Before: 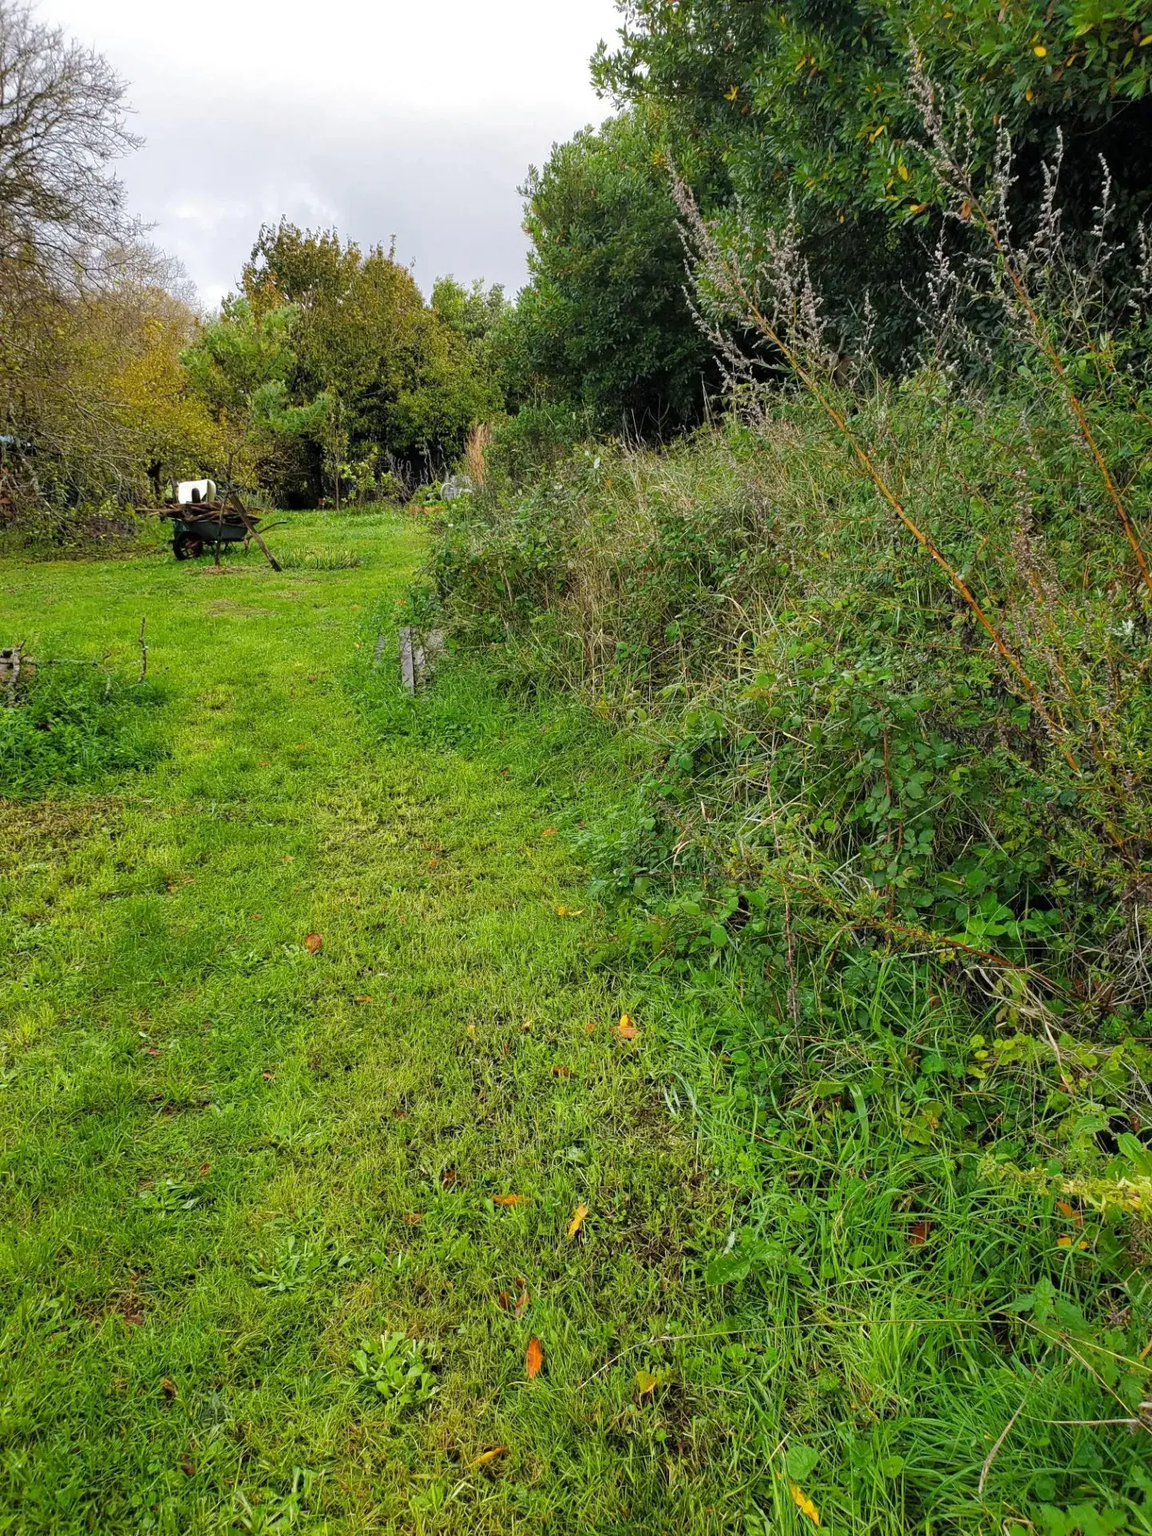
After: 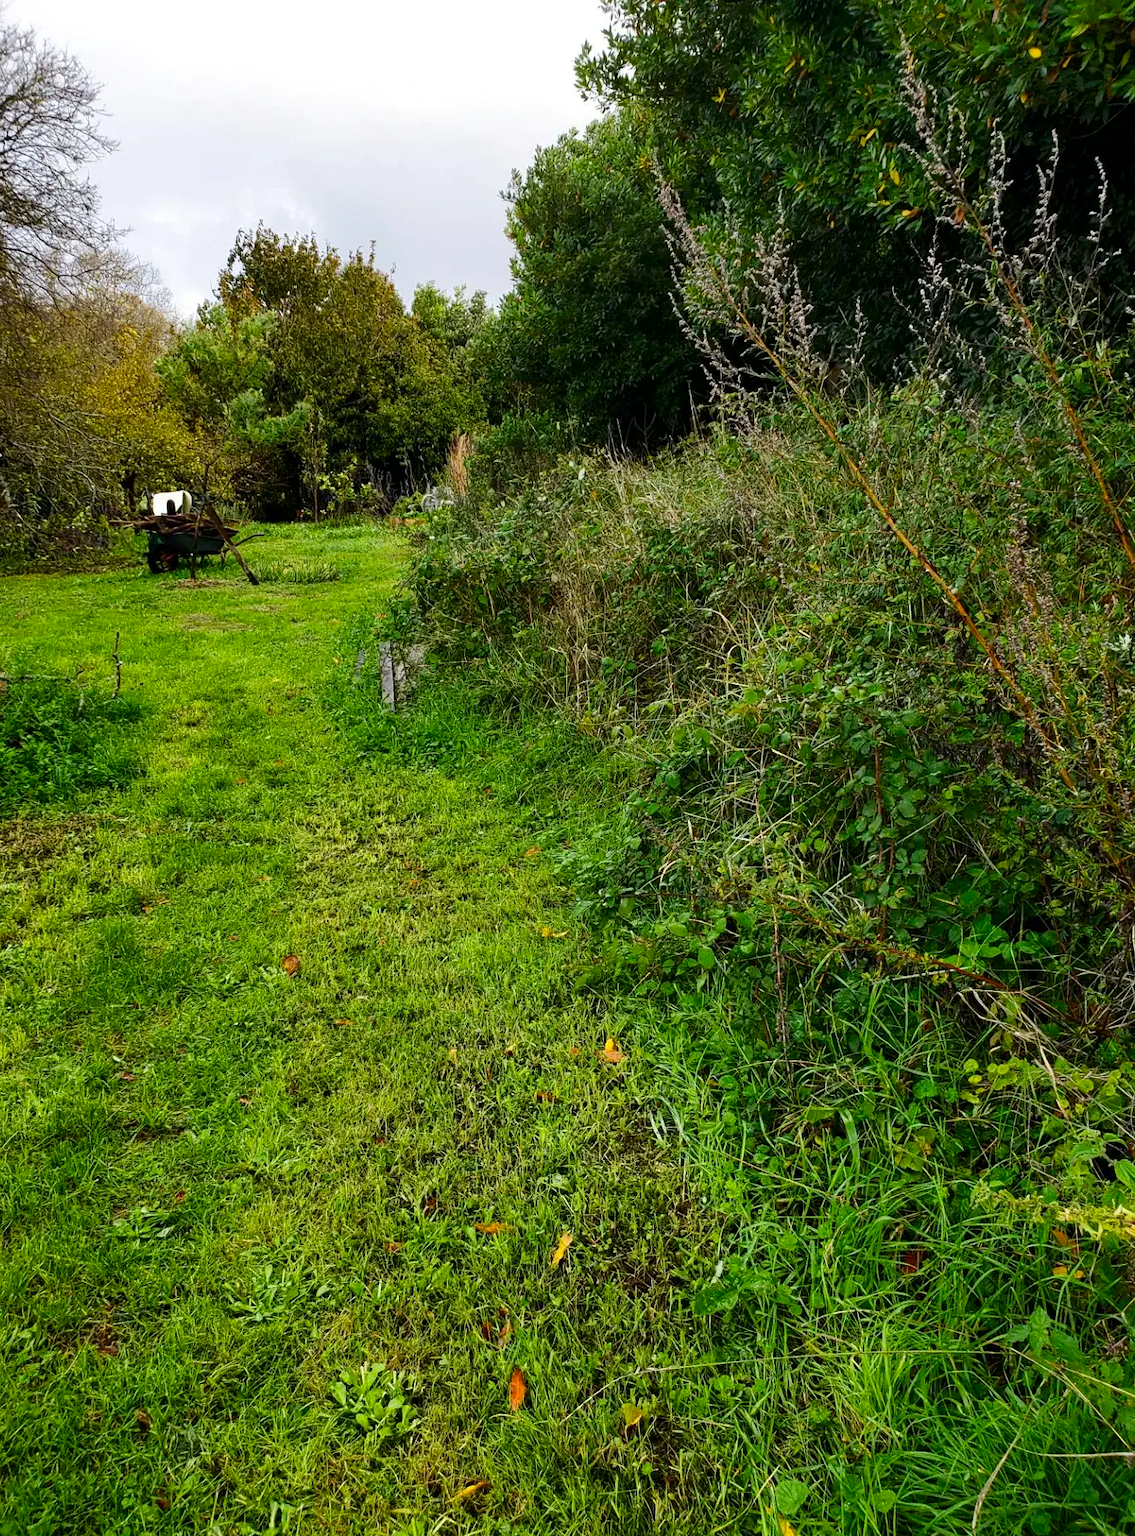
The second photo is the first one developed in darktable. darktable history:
crop and rotate: left 2.536%, right 1.107%, bottom 2.246%
contrast brightness saturation: contrast 0.2, brightness -0.11, saturation 0.1
